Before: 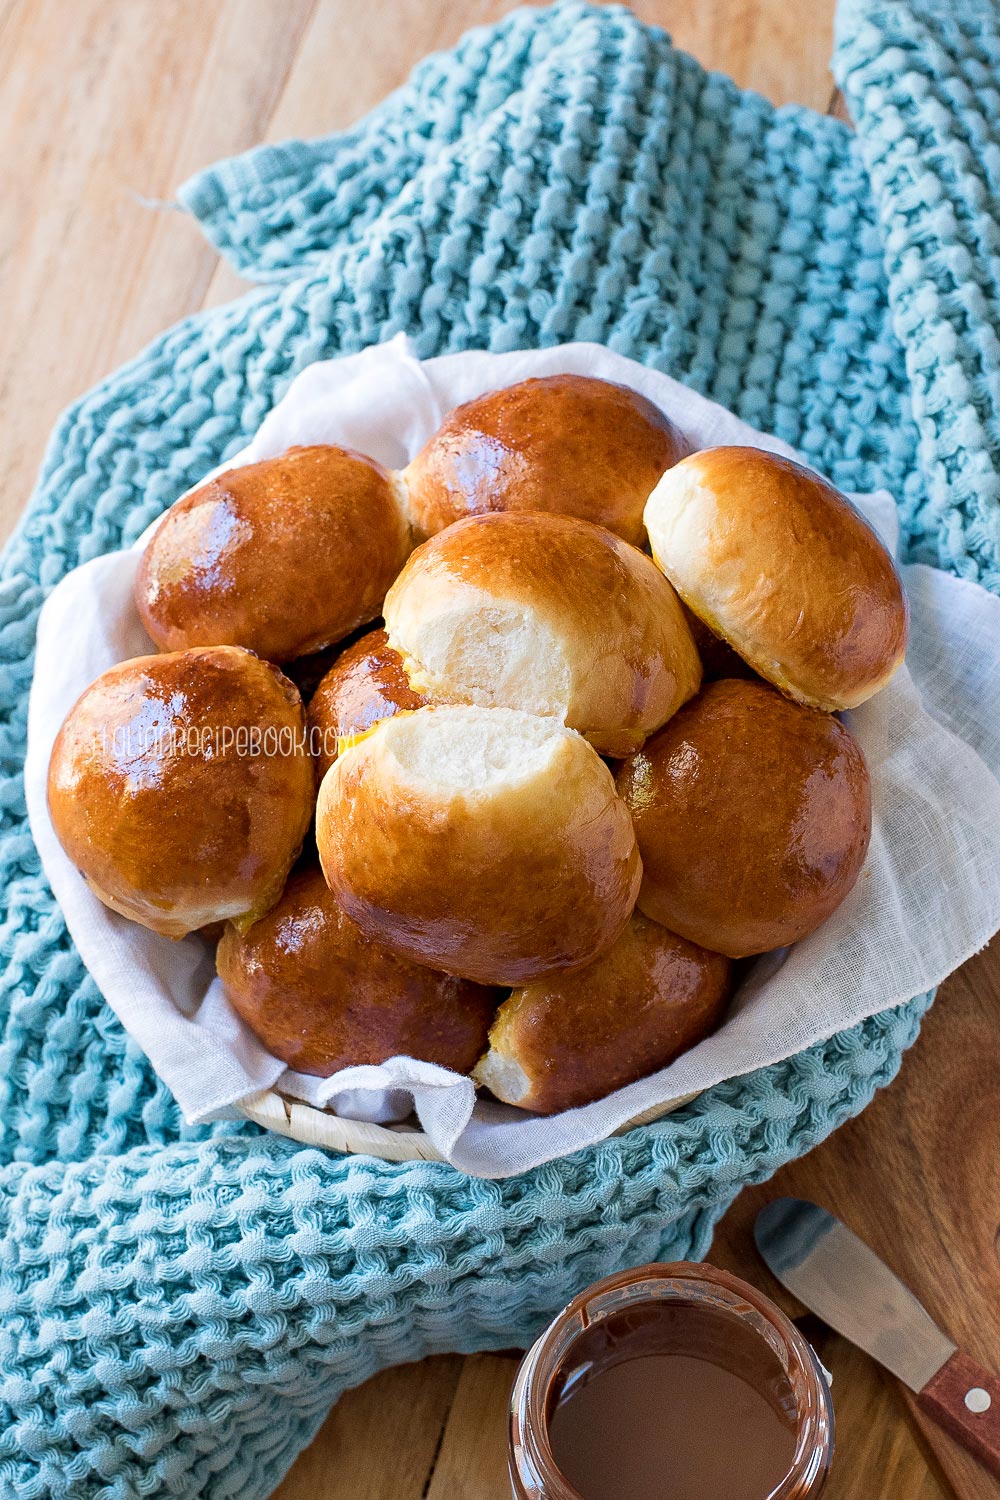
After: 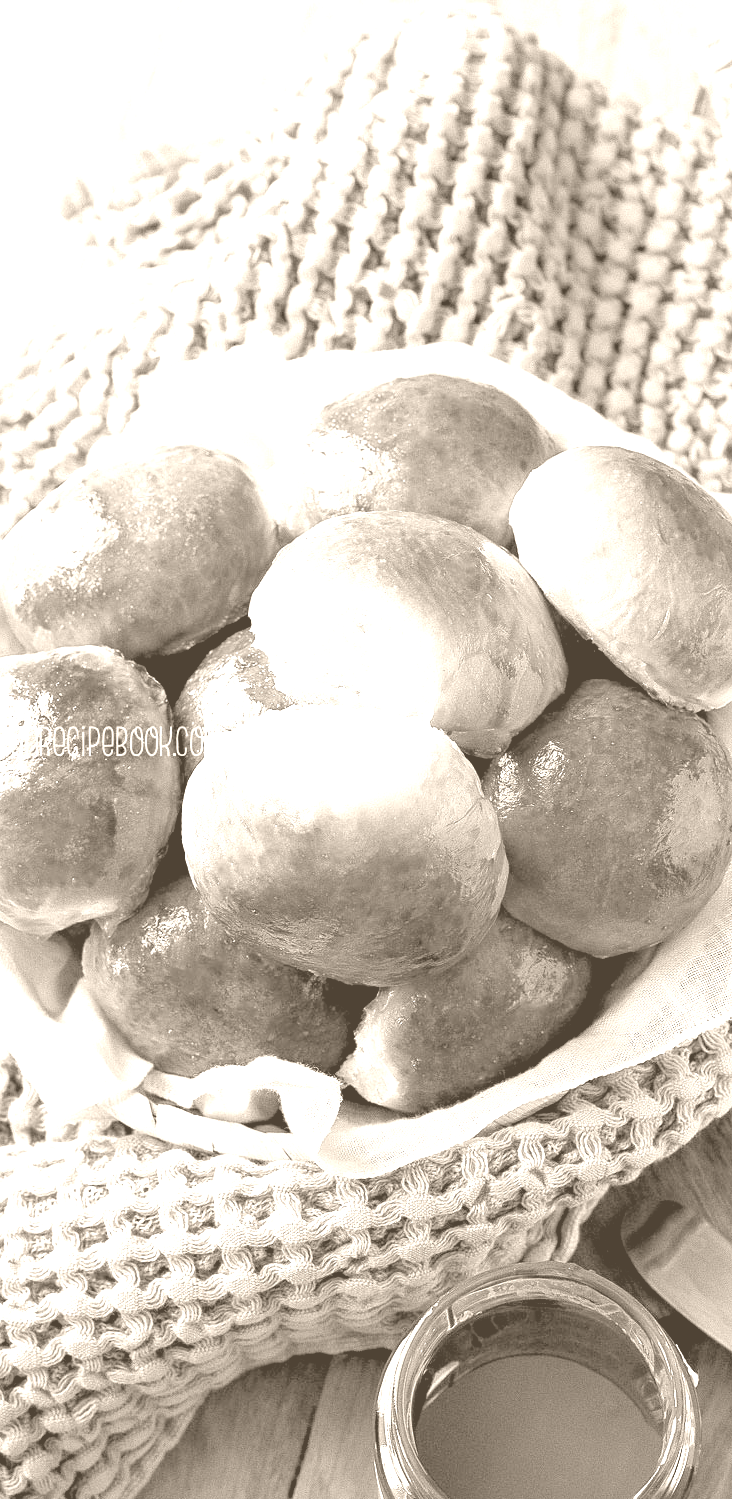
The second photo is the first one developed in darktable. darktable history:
crop: left 13.443%, right 13.31%
rgb levels: levels [[0.01, 0.419, 0.839], [0, 0.5, 1], [0, 0.5, 1]]
exposure: compensate highlight preservation false
colorize: hue 34.49°, saturation 35.33%, source mix 100%, version 1
